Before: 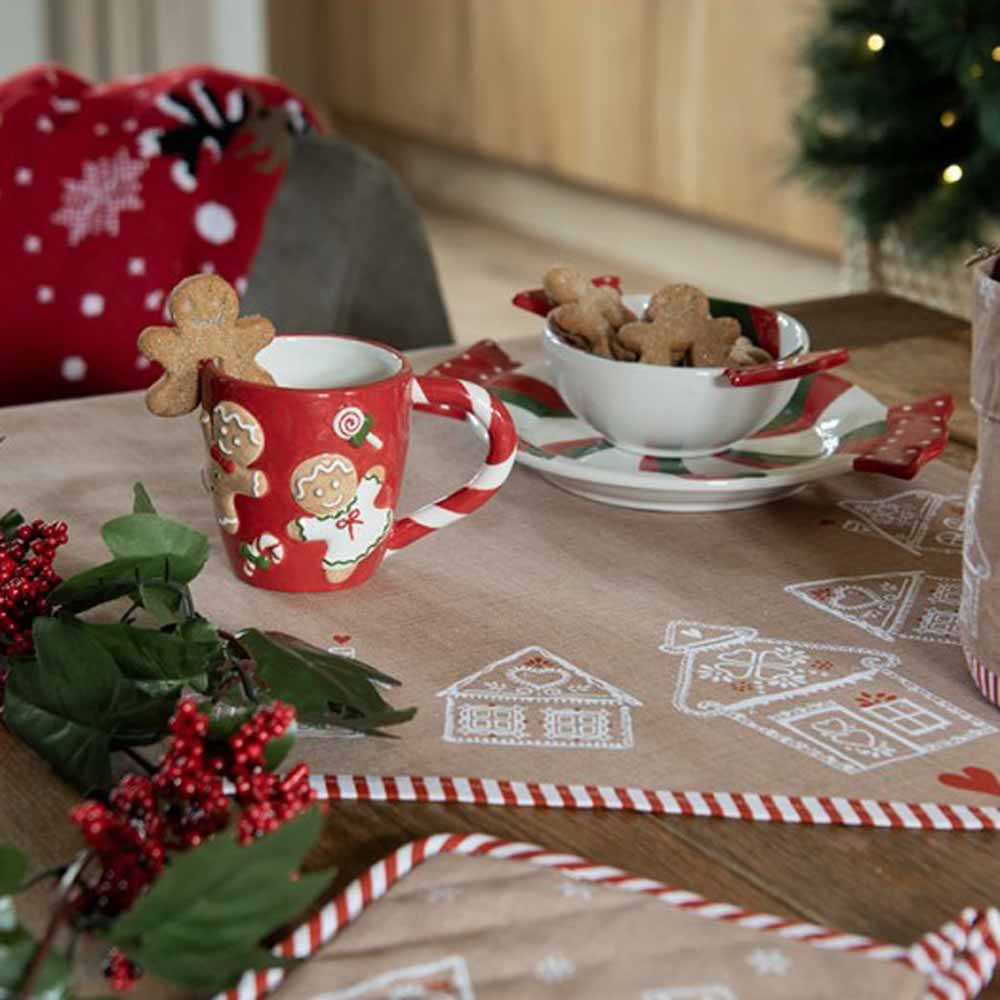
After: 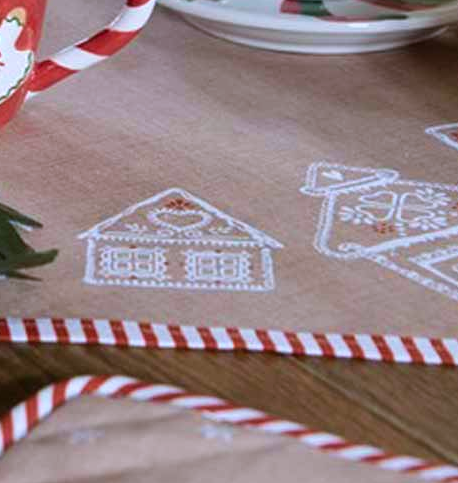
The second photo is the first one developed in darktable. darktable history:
shadows and highlights: radius 334.93, shadows 63.48, highlights 6.06, compress 87.7%, highlights color adjustment 39.73%, soften with gaussian
crop: left 35.976%, top 45.819%, right 18.162%, bottom 5.807%
velvia: on, module defaults
white balance: red 0.967, blue 1.119, emerald 0.756
